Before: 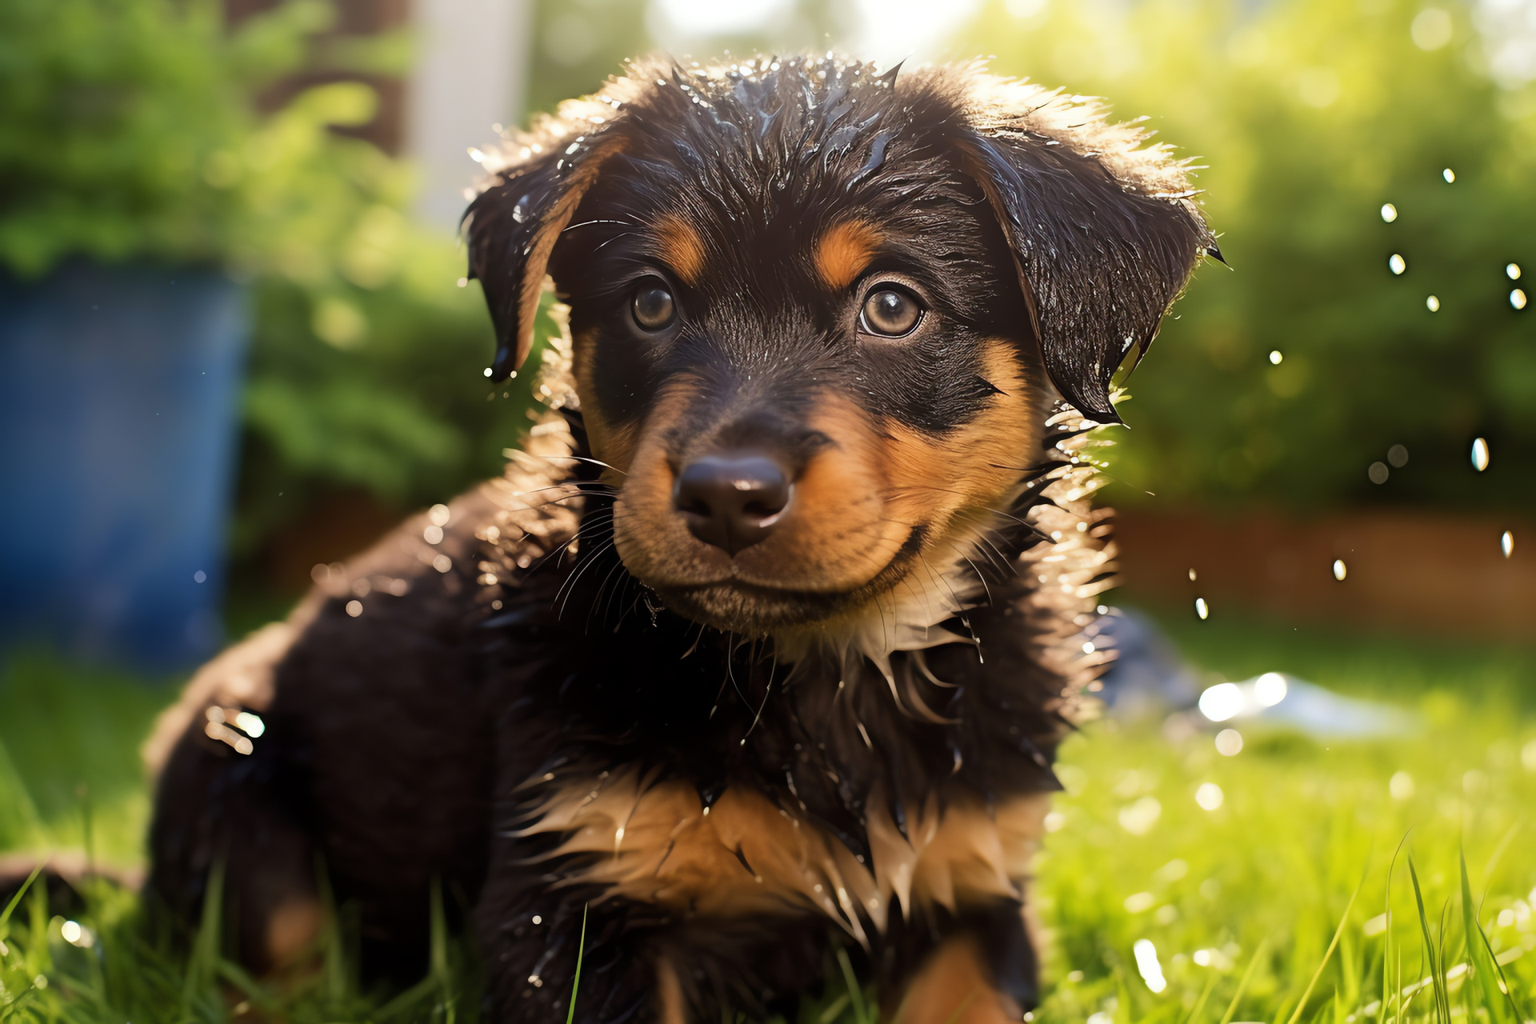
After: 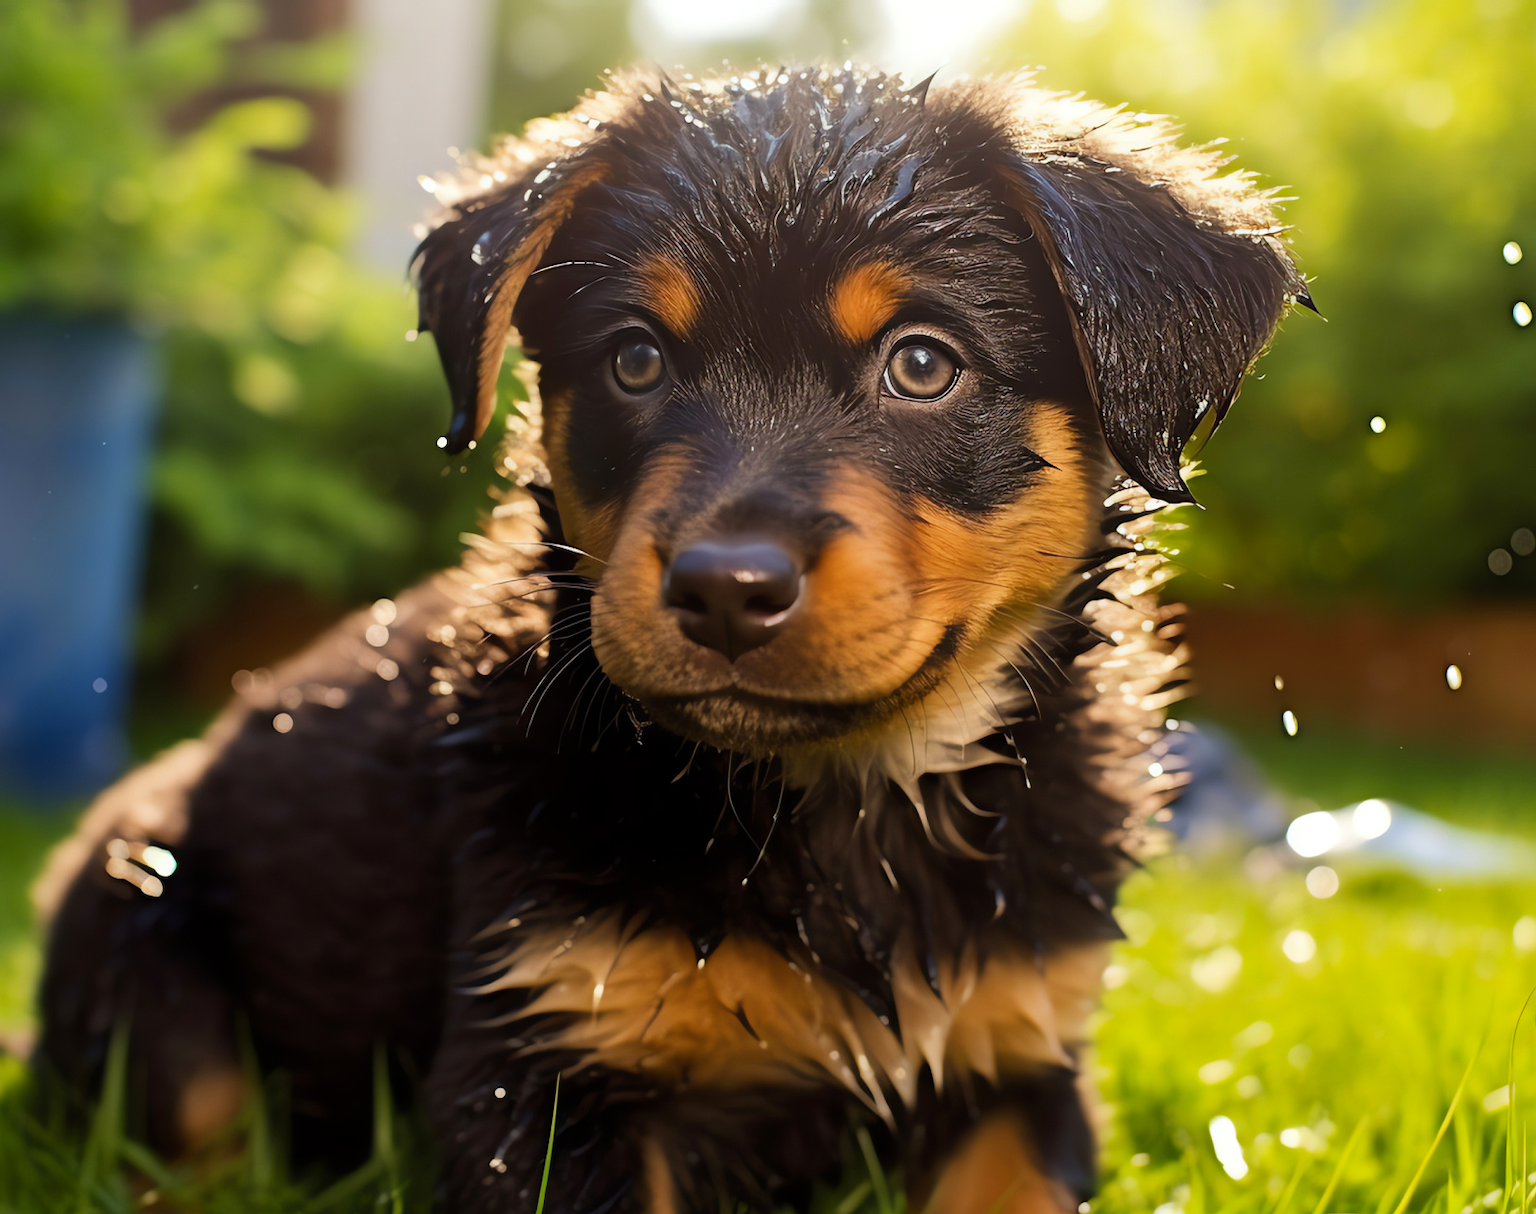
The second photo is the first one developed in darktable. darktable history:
color balance rgb: perceptual saturation grading › global saturation 10%, global vibrance 10%
crop: left 7.598%, right 7.873%
